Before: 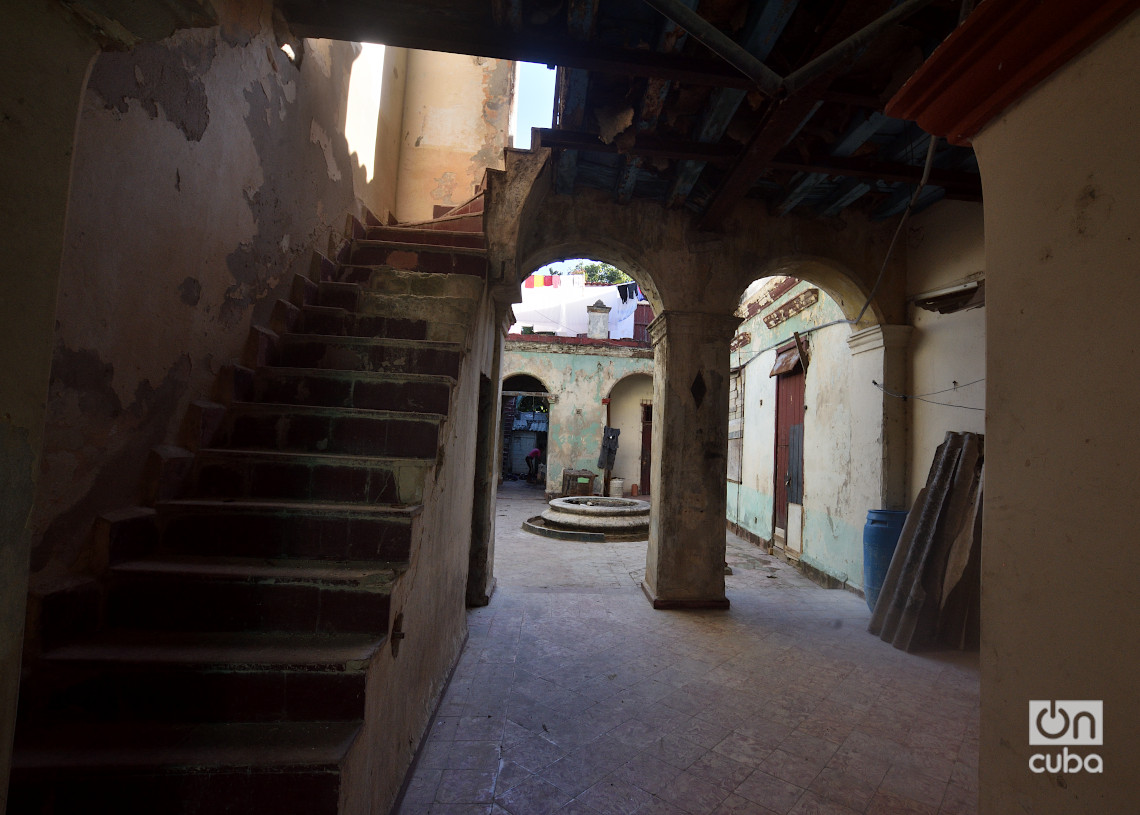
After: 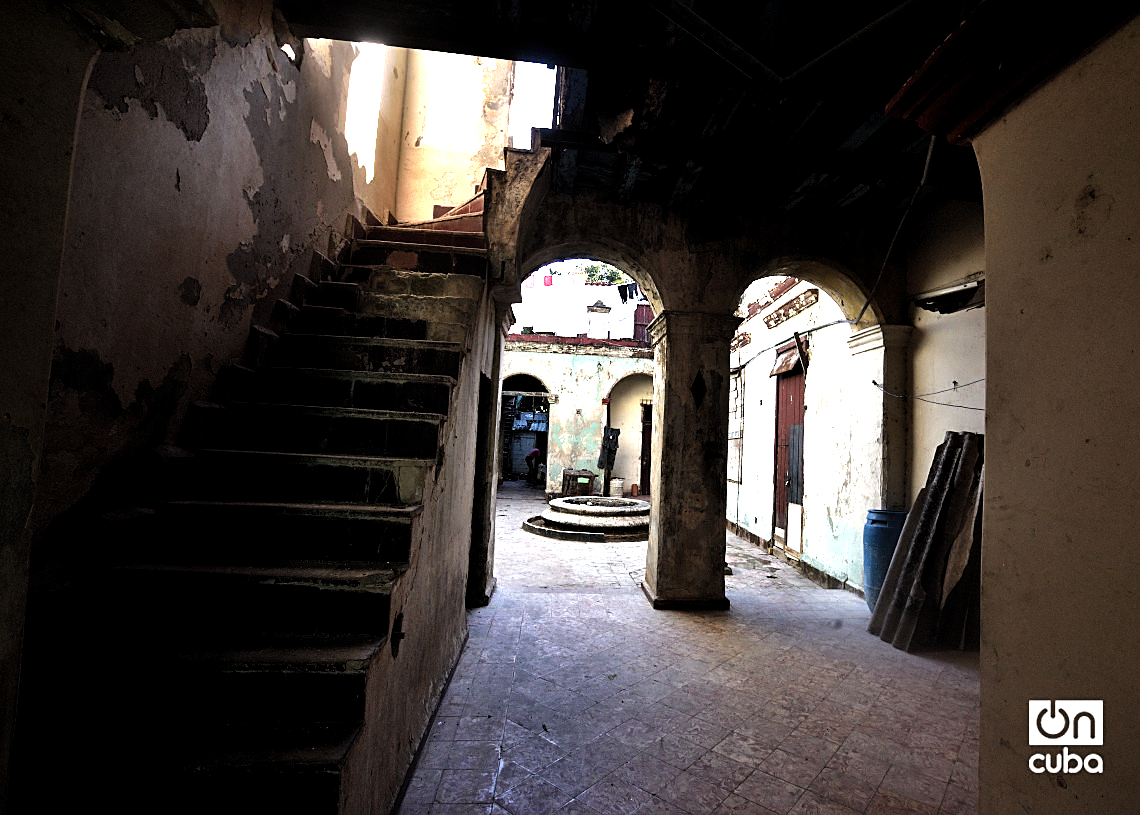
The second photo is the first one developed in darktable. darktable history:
shadows and highlights: shadows 12.31, white point adjustment 1.26, soften with gaussian
levels: levels [0.012, 0.367, 0.697]
sharpen: on, module defaults
filmic rgb: black relative exposure -7.97 EV, white relative exposure 2.36 EV, hardness 6.55, color science v6 (2022)
